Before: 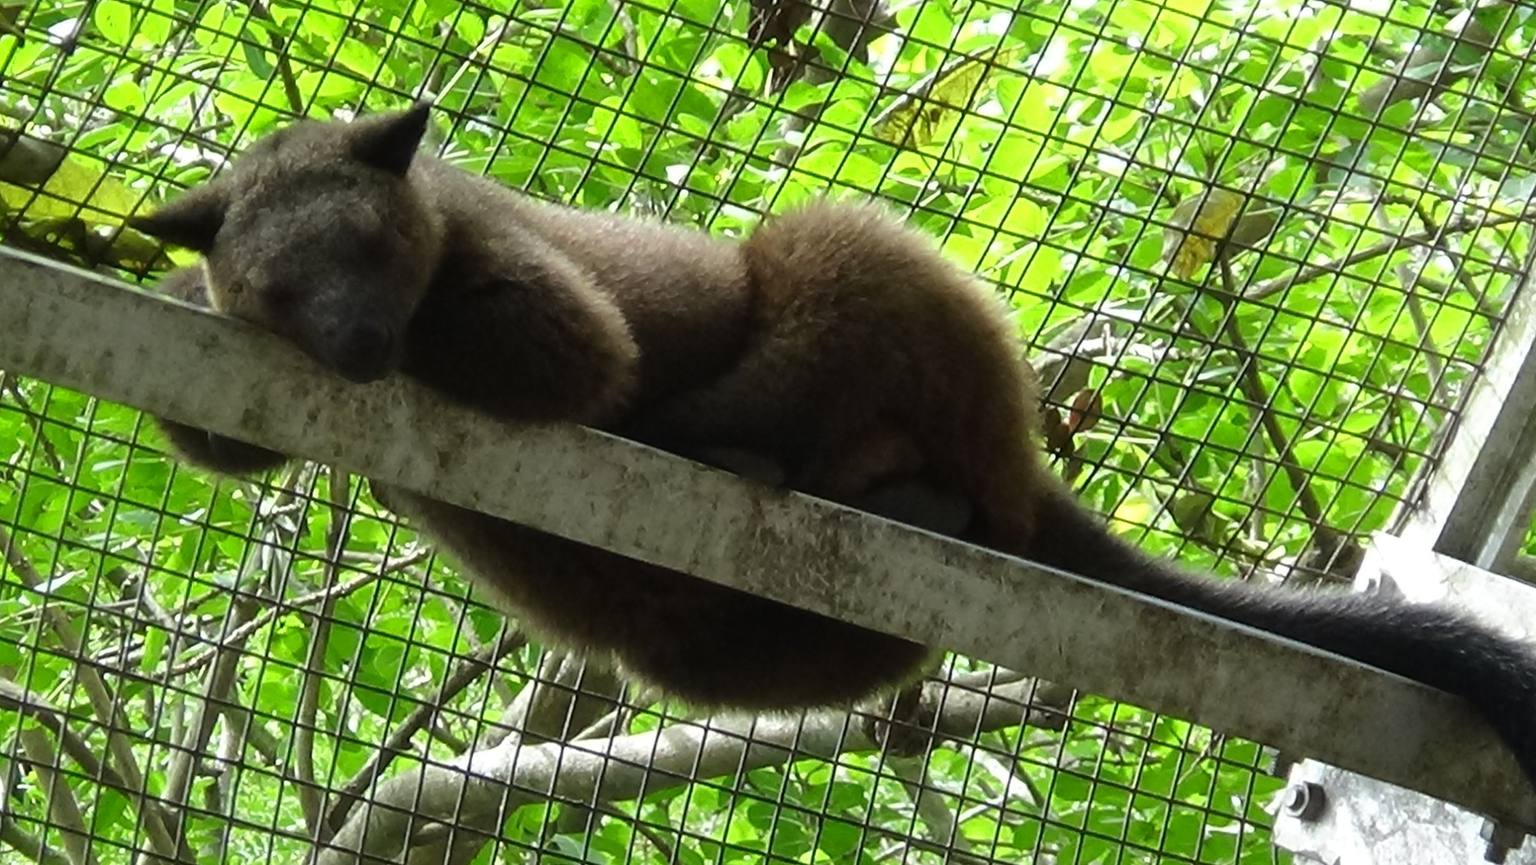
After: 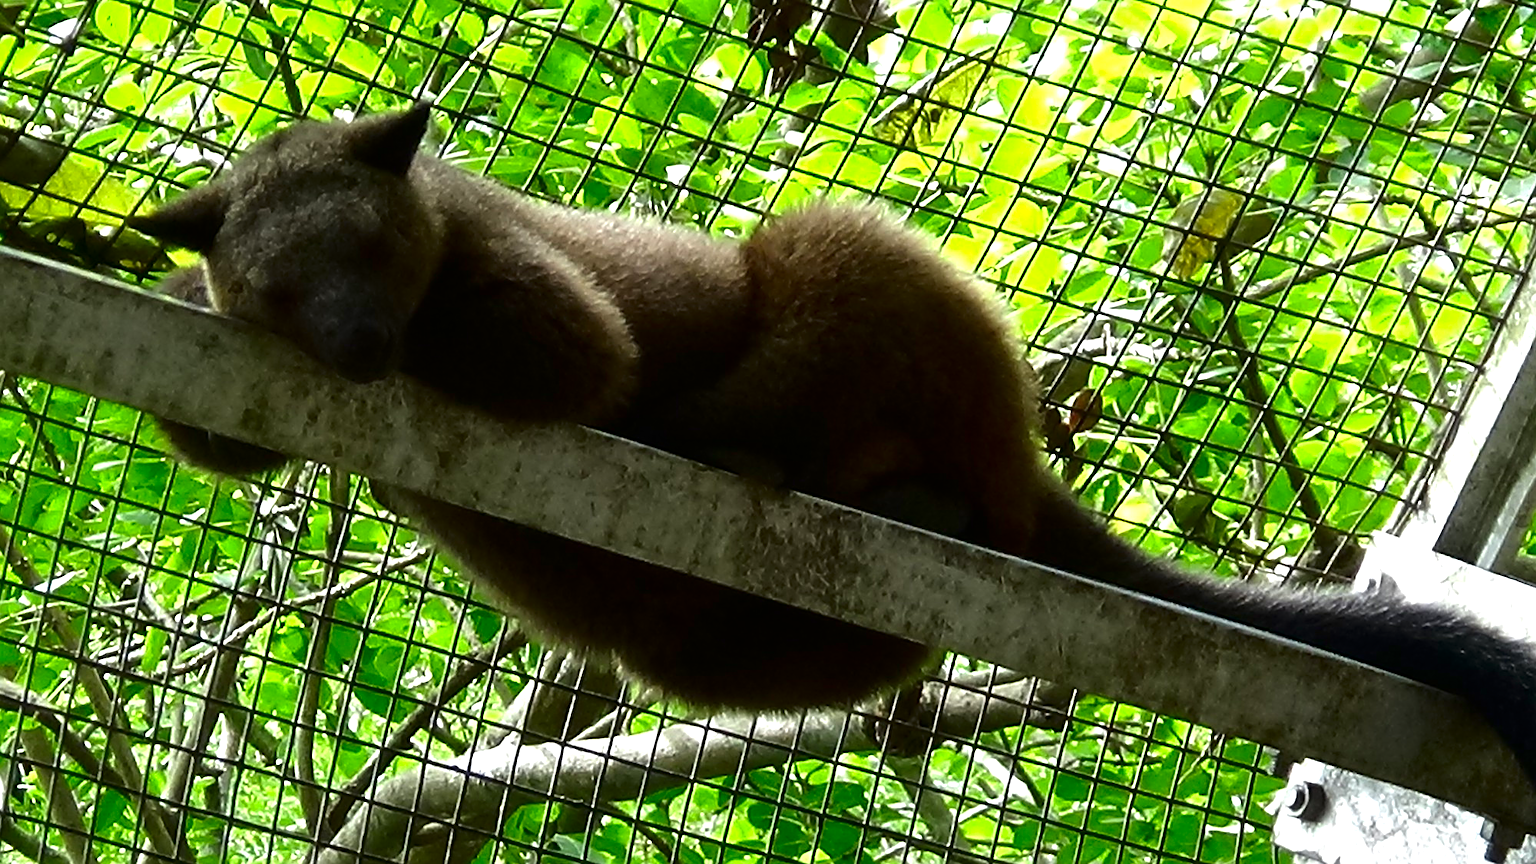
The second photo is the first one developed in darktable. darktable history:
sharpen: on, module defaults
exposure: exposure 0.407 EV, compensate highlight preservation false
contrast brightness saturation: contrast 0.101, brightness -0.256, saturation 0.137
